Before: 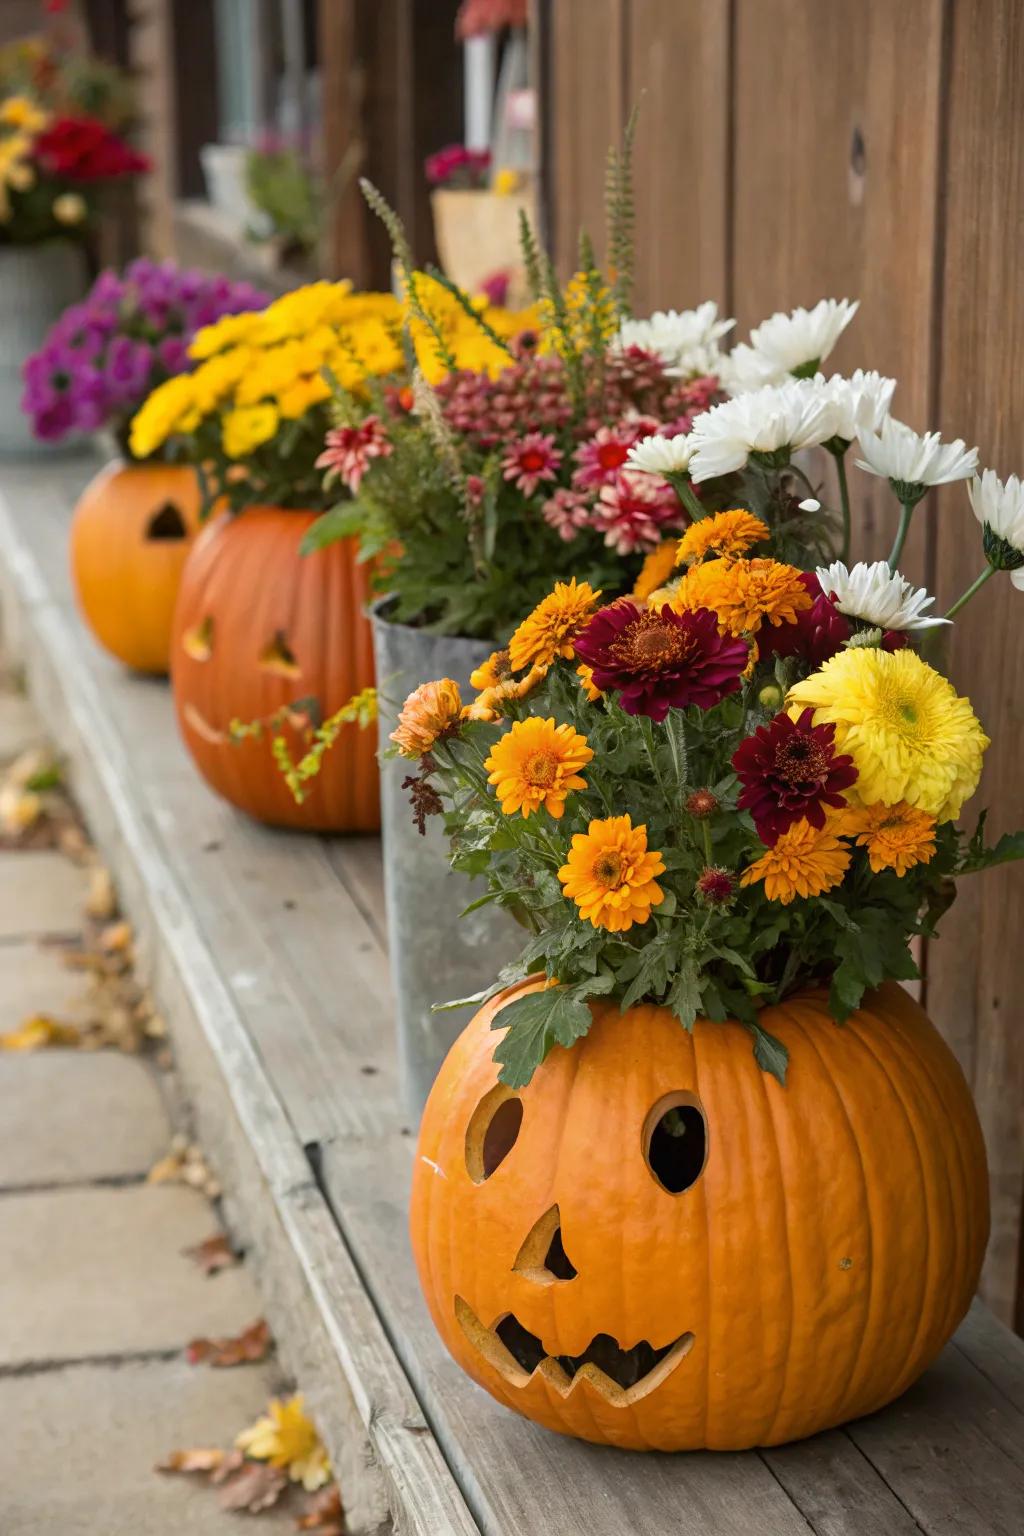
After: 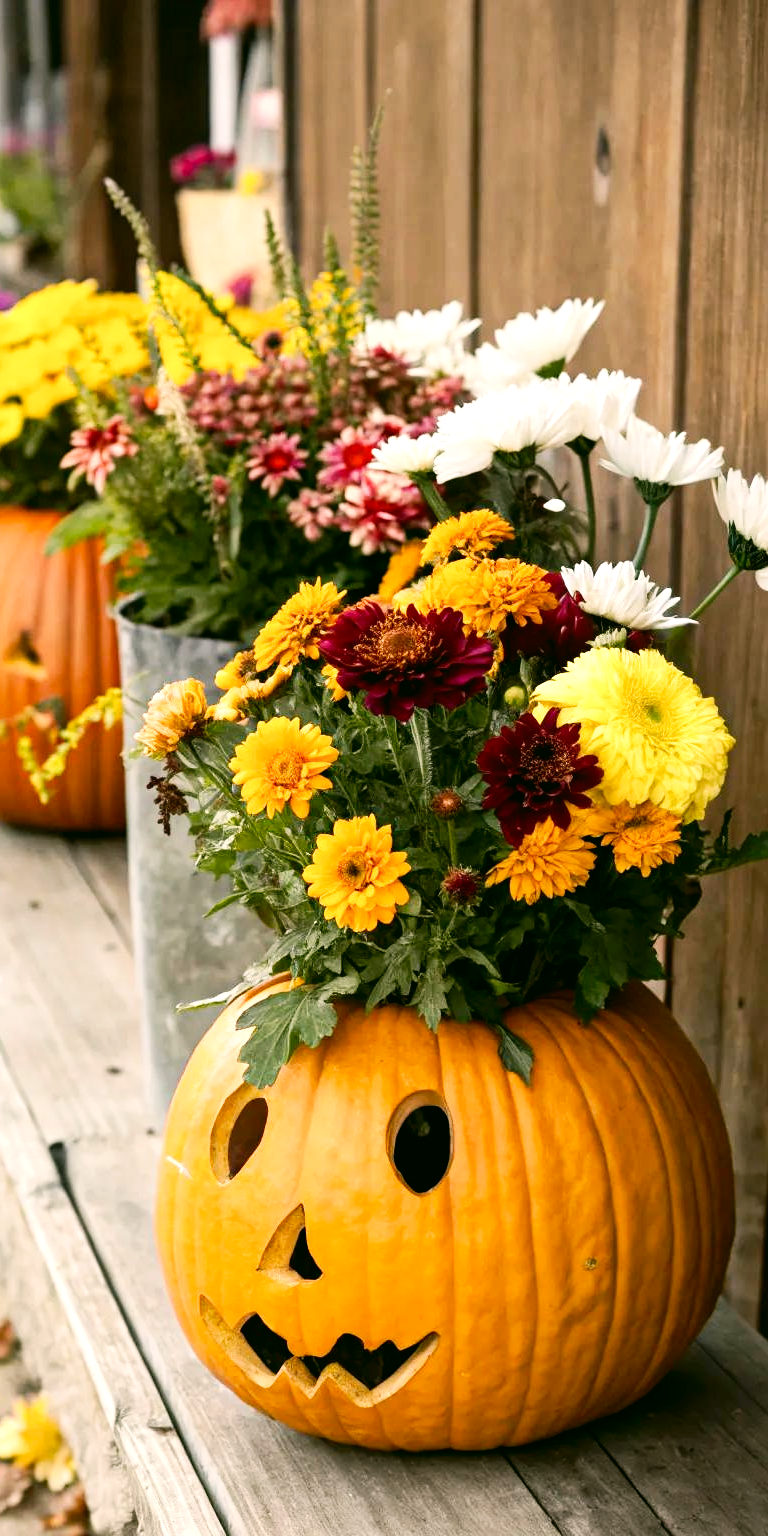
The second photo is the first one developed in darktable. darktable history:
tone equalizer: -8 EV -0.726 EV, -7 EV -0.721 EV, -6 EV -0.612 EV, -5 EV -0.399 EV, -3 EV 0.372 EV, -2 EV 0.6 EV, -1 EV 0.686 EV, +0 EV 0.762 EV, edges refinement/feathering 500, mask exposure compensation -1.57 EV, preserve details no
color correction: highlights a* 4.53, highlights b* 4.92, shadows a* -7.26, shadows b* 4.9
tone curve: curves: ch0 [(0, 0) (0.051, 0.027) (0.096, 0.071) (0.219, 0.248) (0.428, 0.52) (0.596, 0.713) (0.727, 0.823) (0.859, 0.924) (1, 1)]; ch1 [(0, 0) (0.1, 0.038) (0.318, 0.221) (0.413, 0.325) (0.454, 0.41) (0.493, 0.478) (0.503, 0.501) (0.516, 0.515) (0.548, 0.575) (0.561, 0.596) (0.594, 0.647) (0.666, 0.701) (1, 1)]; ch2 [(0, 0) (0.453, 0.44) (0.479, 0.476) (0.504, 0.5) (0.52, 0.526) (0.557, 0.585) (0.583, 0.608) (0.824, 0.815) (1, 1)], preserve colors none
crop and rotate: left 24.964%
